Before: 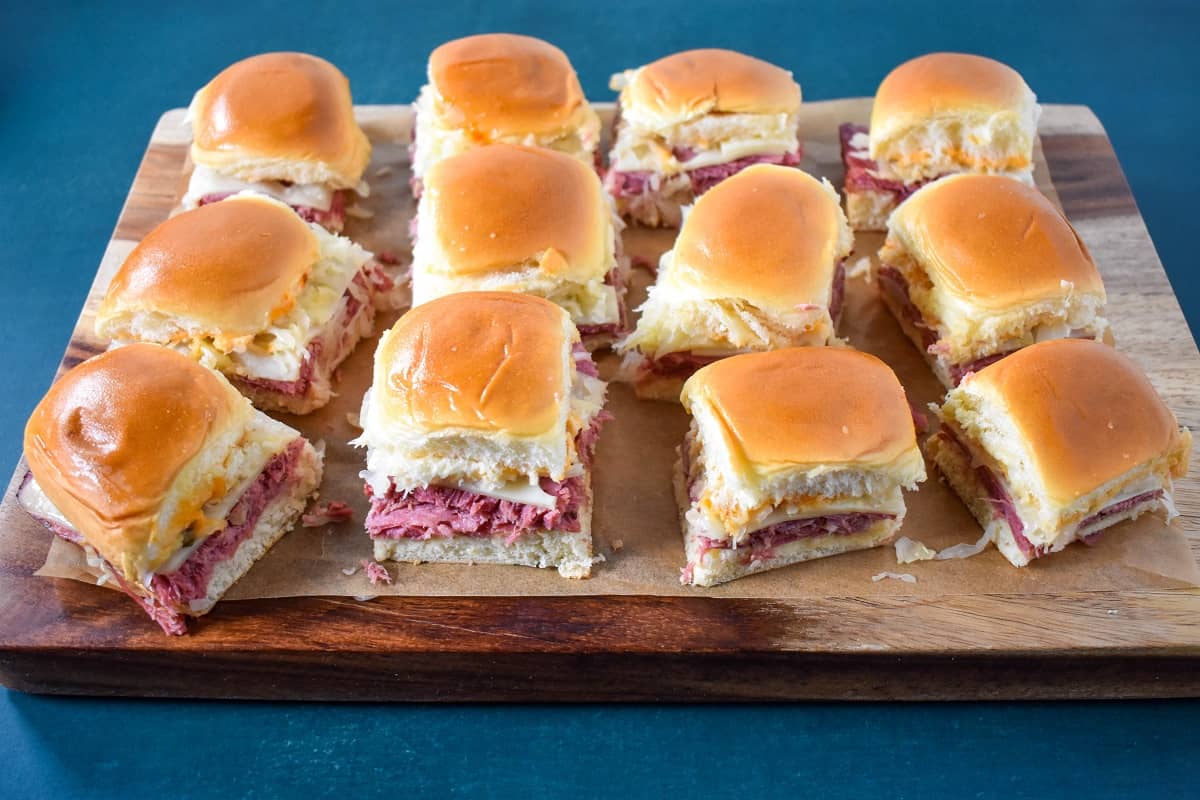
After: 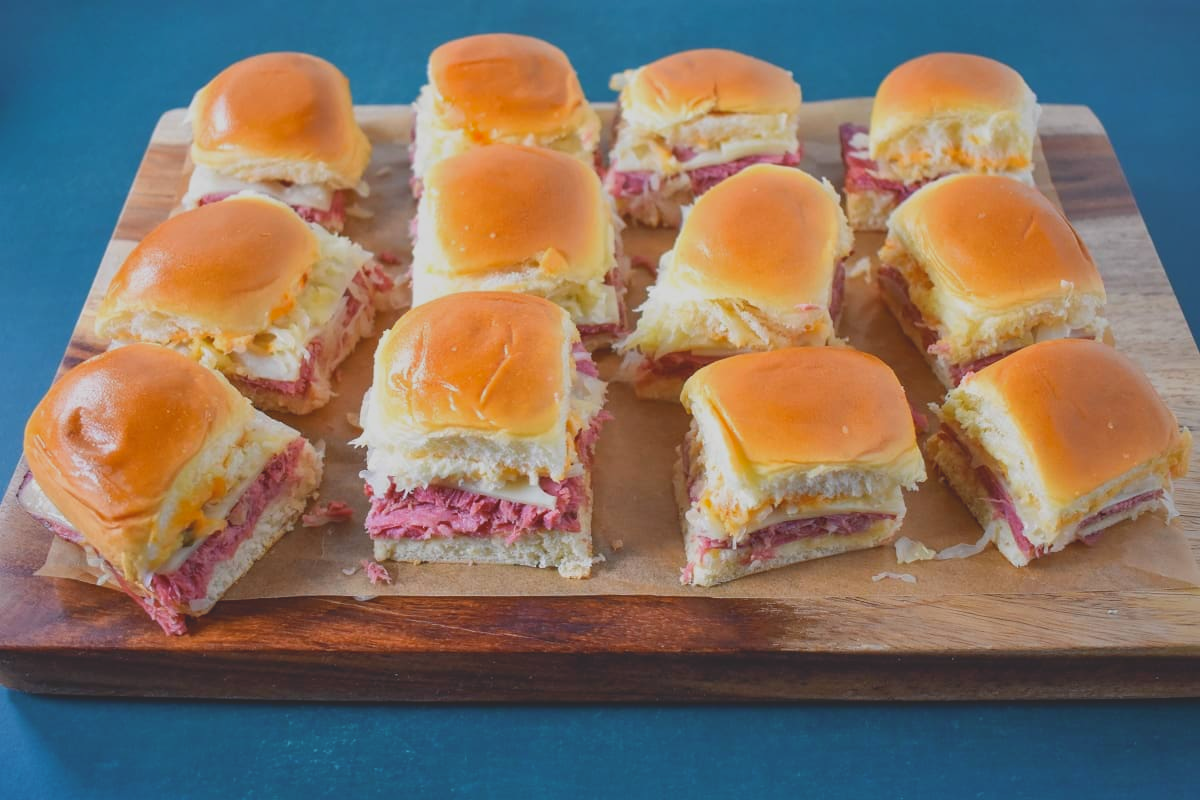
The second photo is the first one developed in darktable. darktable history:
contrast brightness saturation: contrast -0.298
